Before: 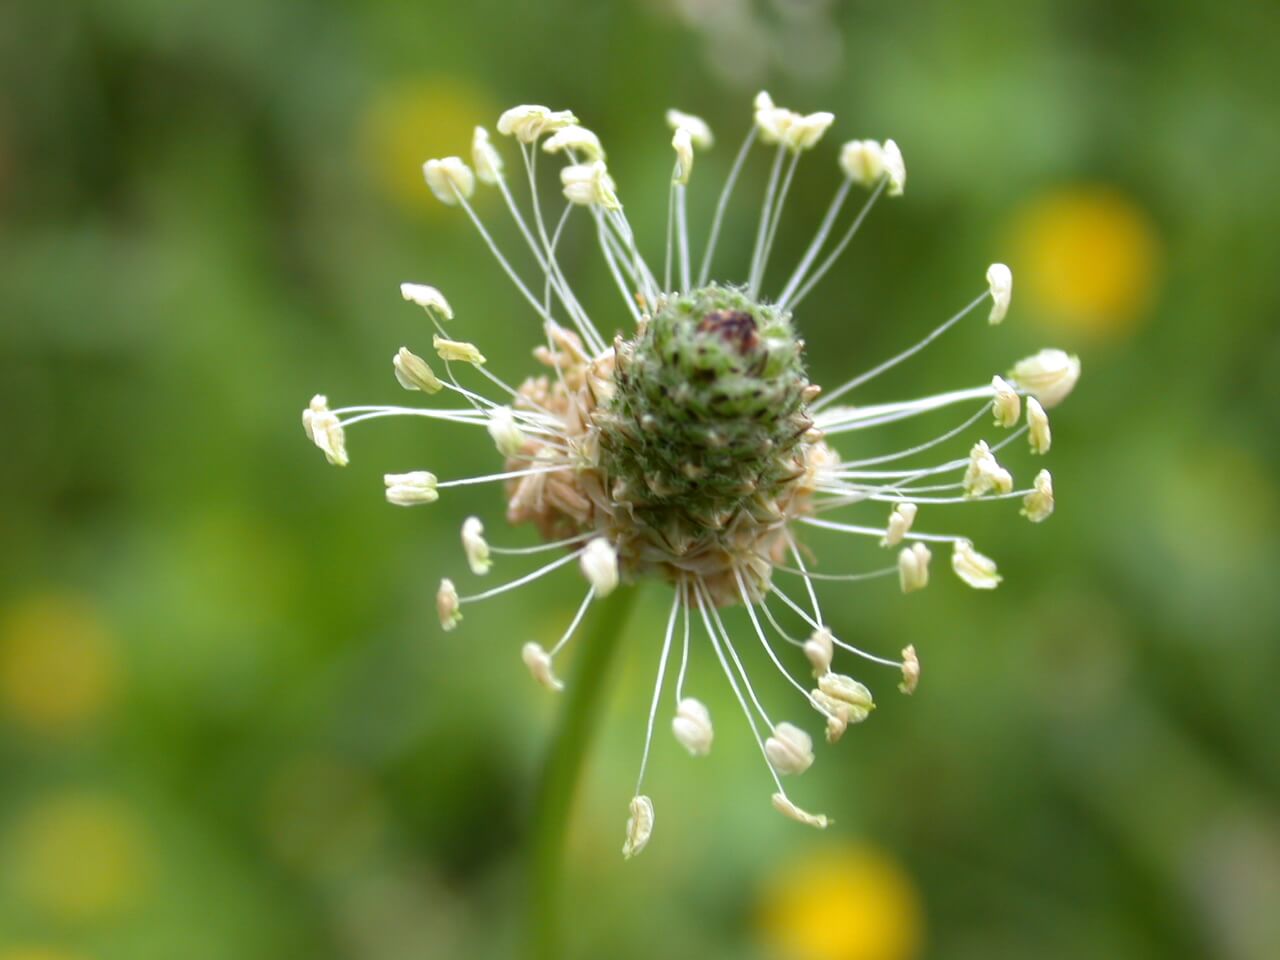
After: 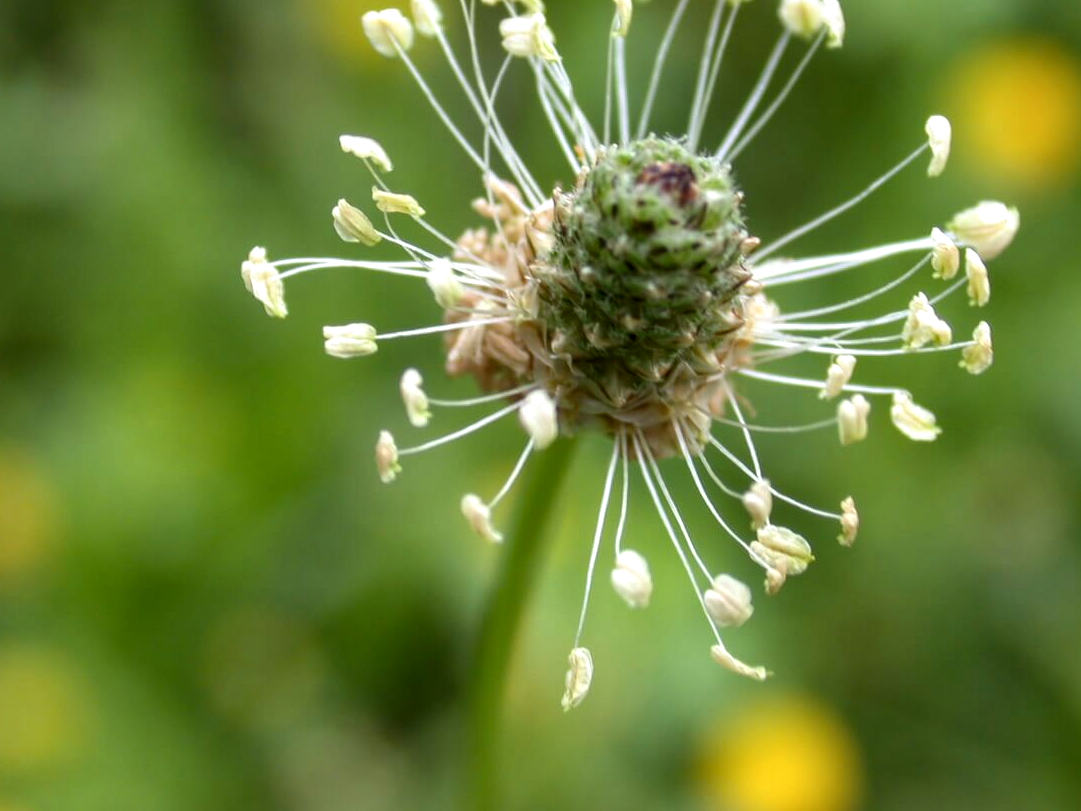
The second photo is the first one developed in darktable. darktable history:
shadows and highlights: radius 103.06, shadows 50.73, highlights -64.82, soften with gaussian
local contrast: on, module defaults
crop and rotate: left 4.82%, top 15.434%, right 10.691%
contrast brightness saturation: contrast 0.085, saturation 0.019
